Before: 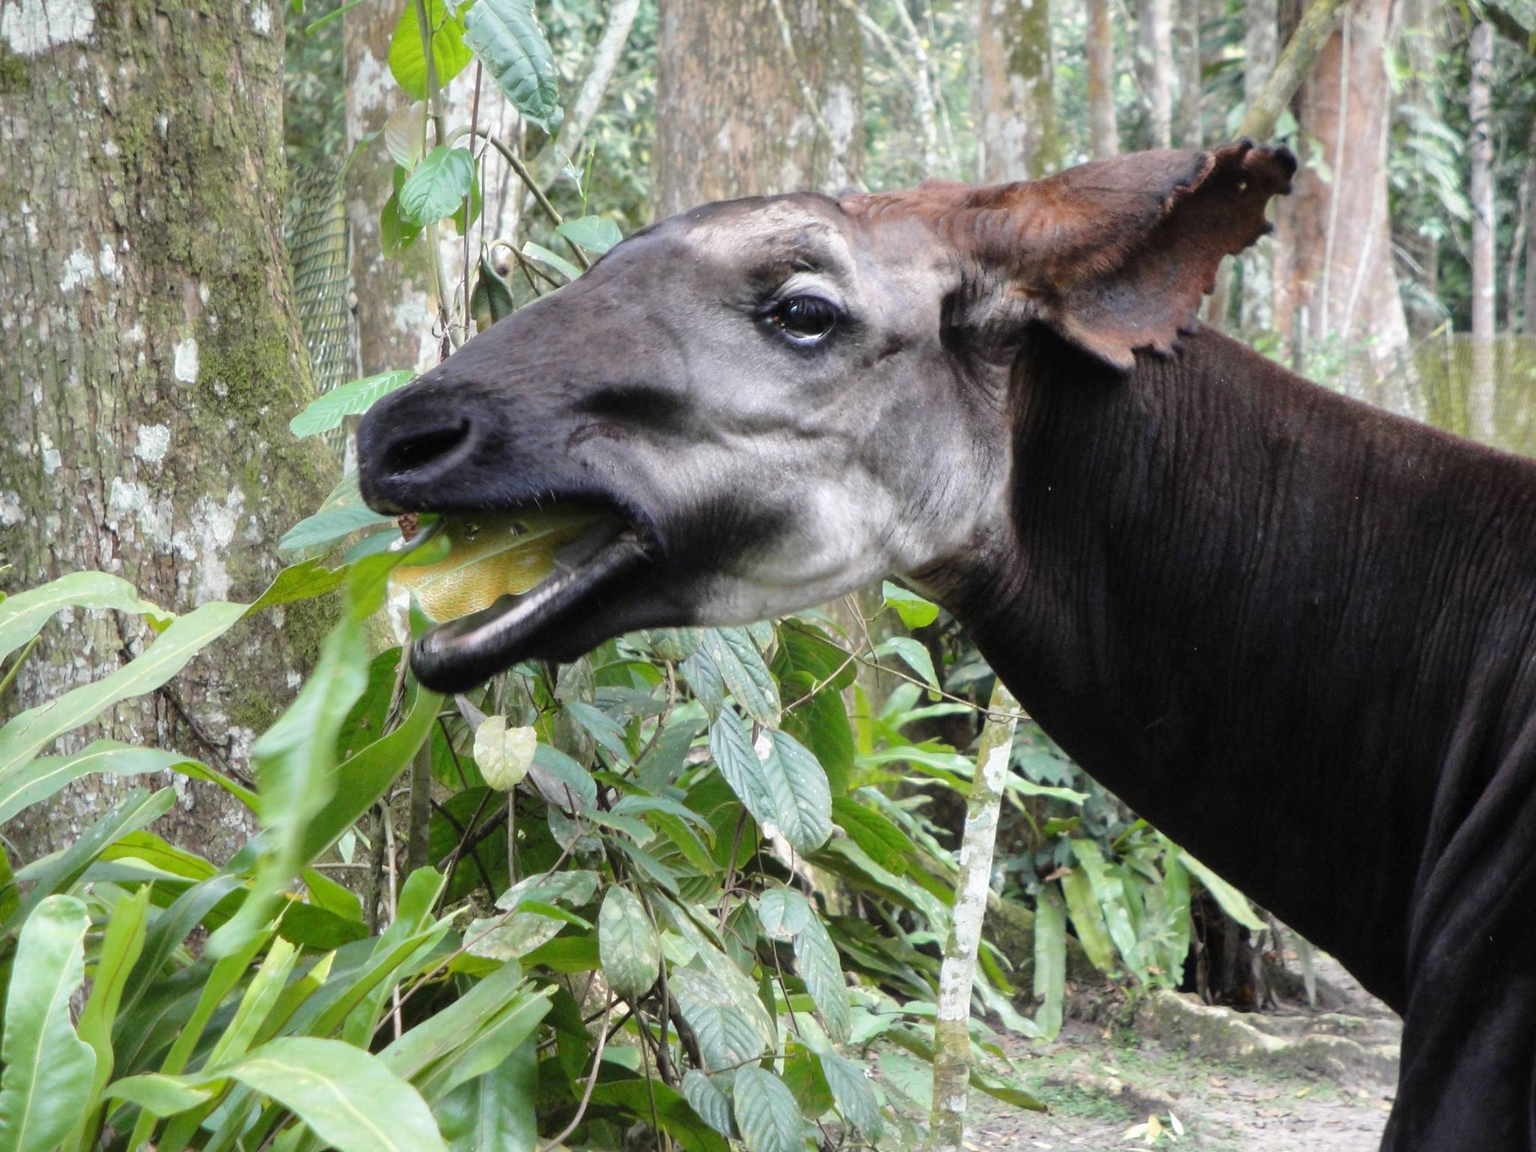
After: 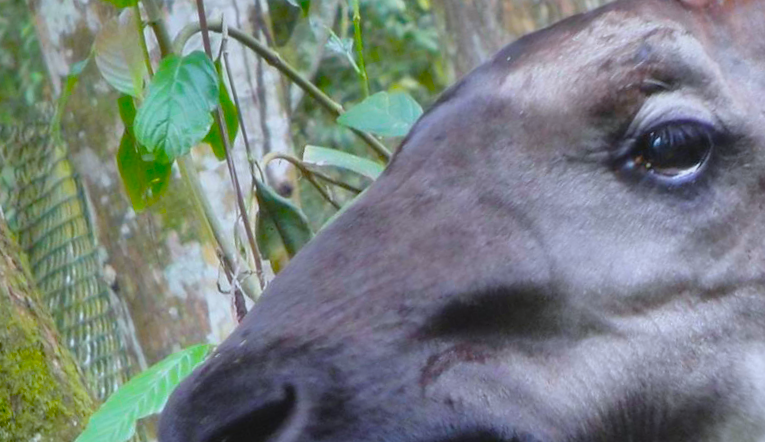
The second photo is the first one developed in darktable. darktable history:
shadows and highlights: shadows 19.13, highlights -83.41, soften with gaussian
crop and rotate: left 10.817%, top 0.062%, right 47.194%, bottom 53.626%
rotate and perspective: rotation -14.8°, crop left 0.1, crop right 0.903, crop top 0.25, crop bottom 0.748
contrast brightness saturation: contrast -0.1, saturation -0.1
color balance: input saturation 134.34%, contrast -10.04%, contrast fulcrum 19.67%, output saturation 133.51%
white balance: red 0.967, blue 1.049
